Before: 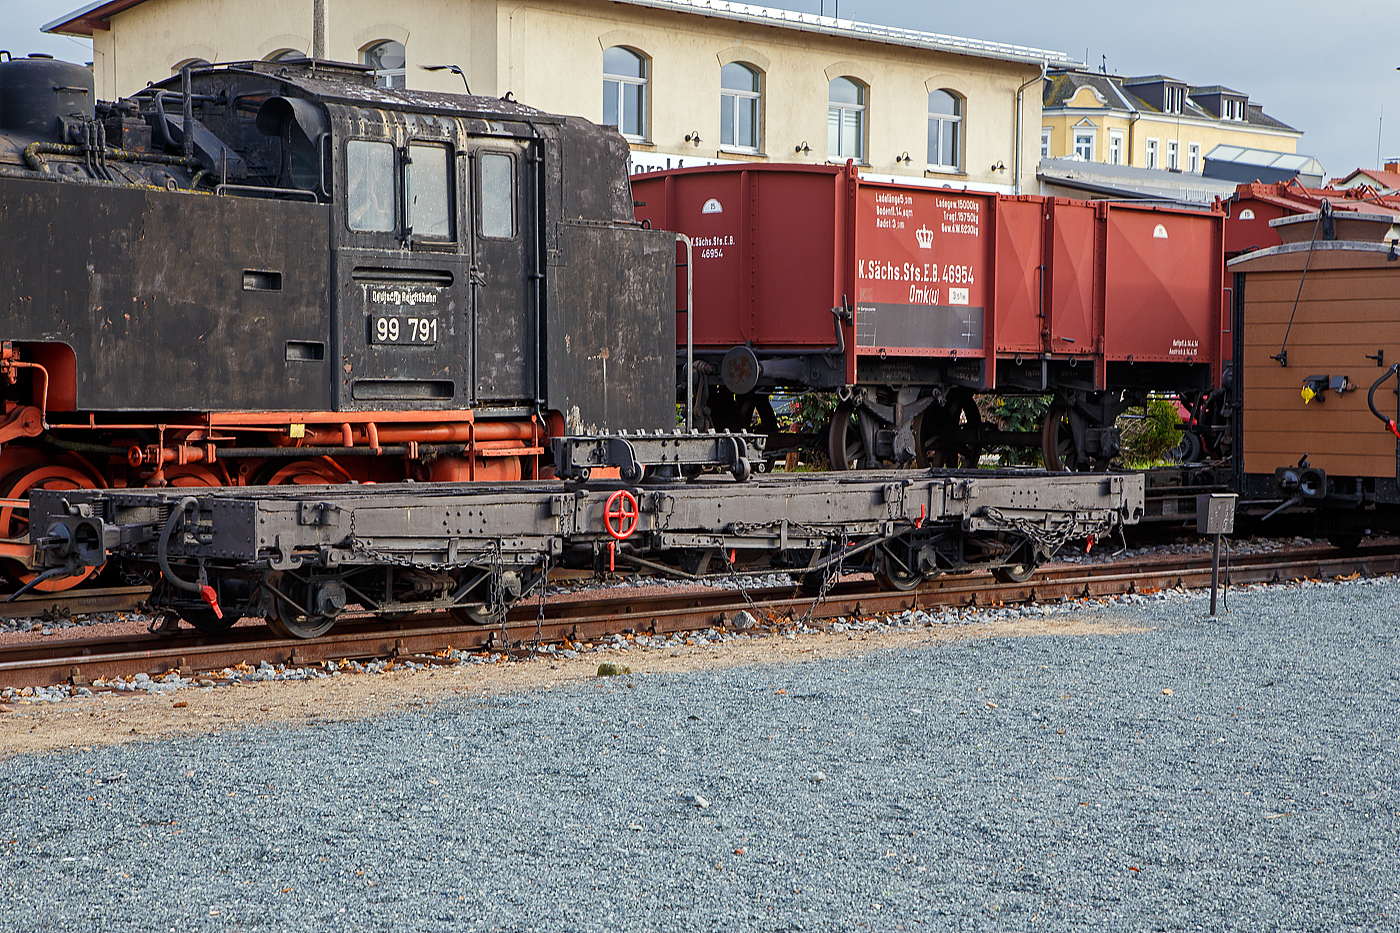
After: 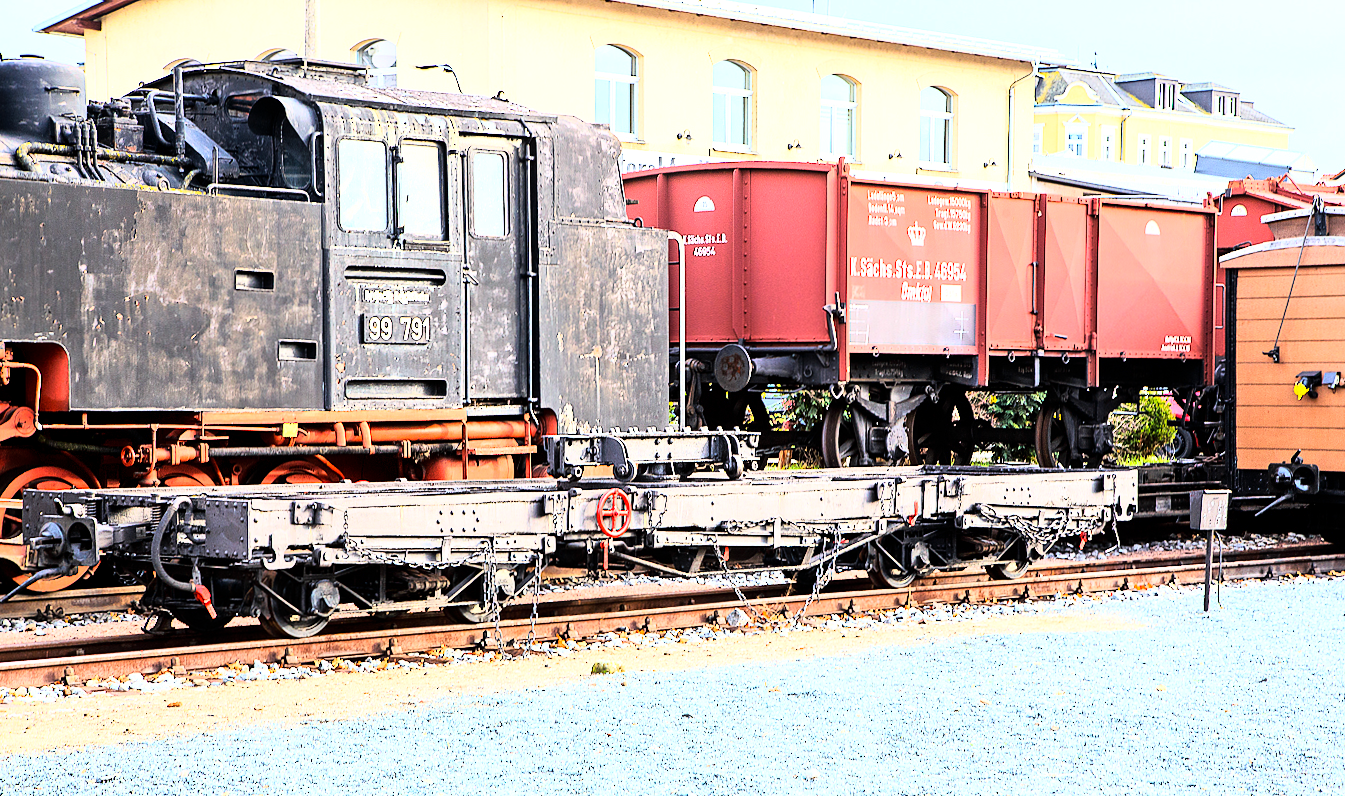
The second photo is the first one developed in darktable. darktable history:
exposure: black level correction 0.001, exposure 0.955 EV, compensate exposure bias true, compensate highlight preservation false
crop and rotate: angle 0.2°, left 0.275%, right 3.127%, bottom 14.18%
rgb curve: curves: ch0 [(0, 0) (0.21, 0.15) (0.24, 0.21) (0.5, 0.75) (0.75, 0.96) (0.89, 0.99) (1, 1)]; ch1 [(0, 0.02) (0.21, 0.13) (0.25, 0.2) (0.5, 0.67) (0.75, 0.9) (0.89, 0.97) (1, 1)]; ch2 [(0, 0.02) (0.21, 0.13) (0.25, 0.2) (0.5, 0.67) (0.75, 0.9) (0.89, 0.97) (1, 1)], compensate middle gray true
